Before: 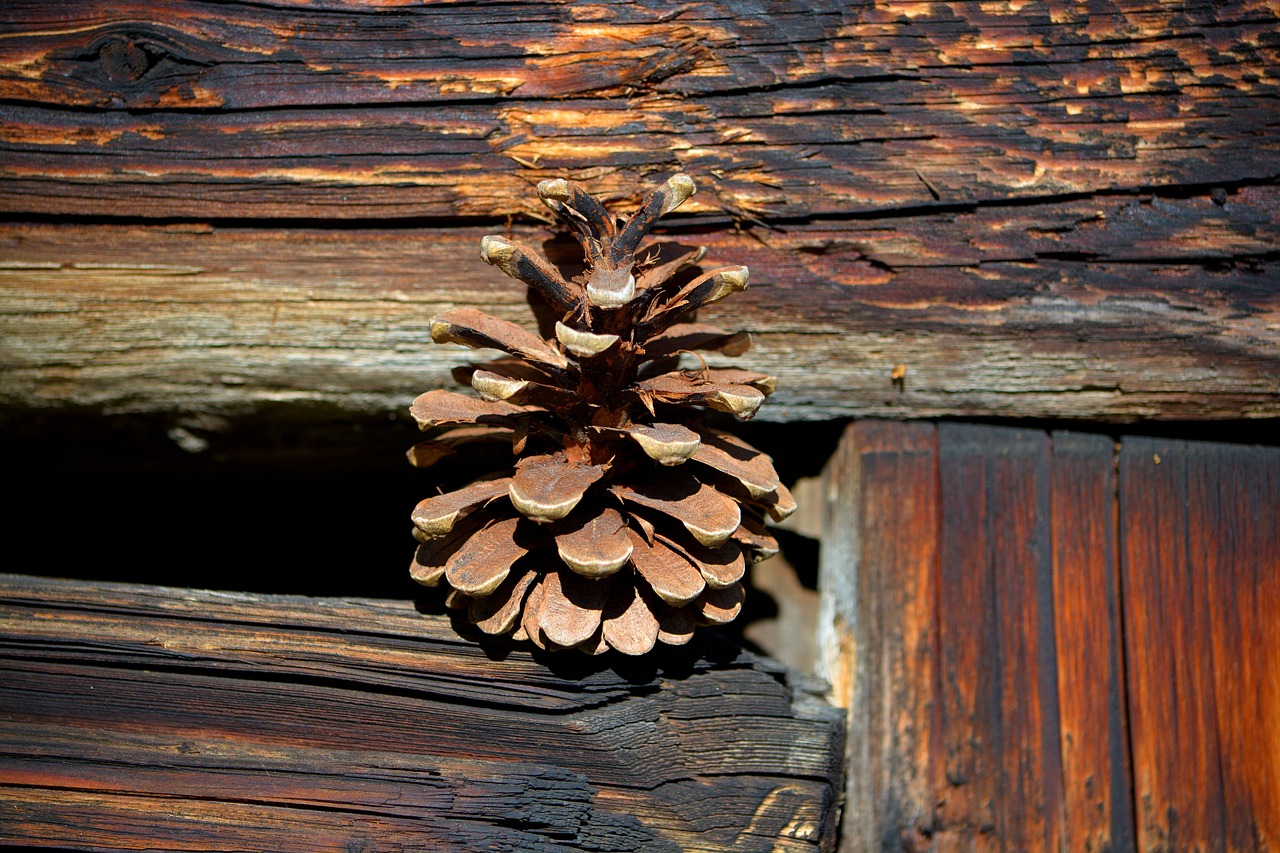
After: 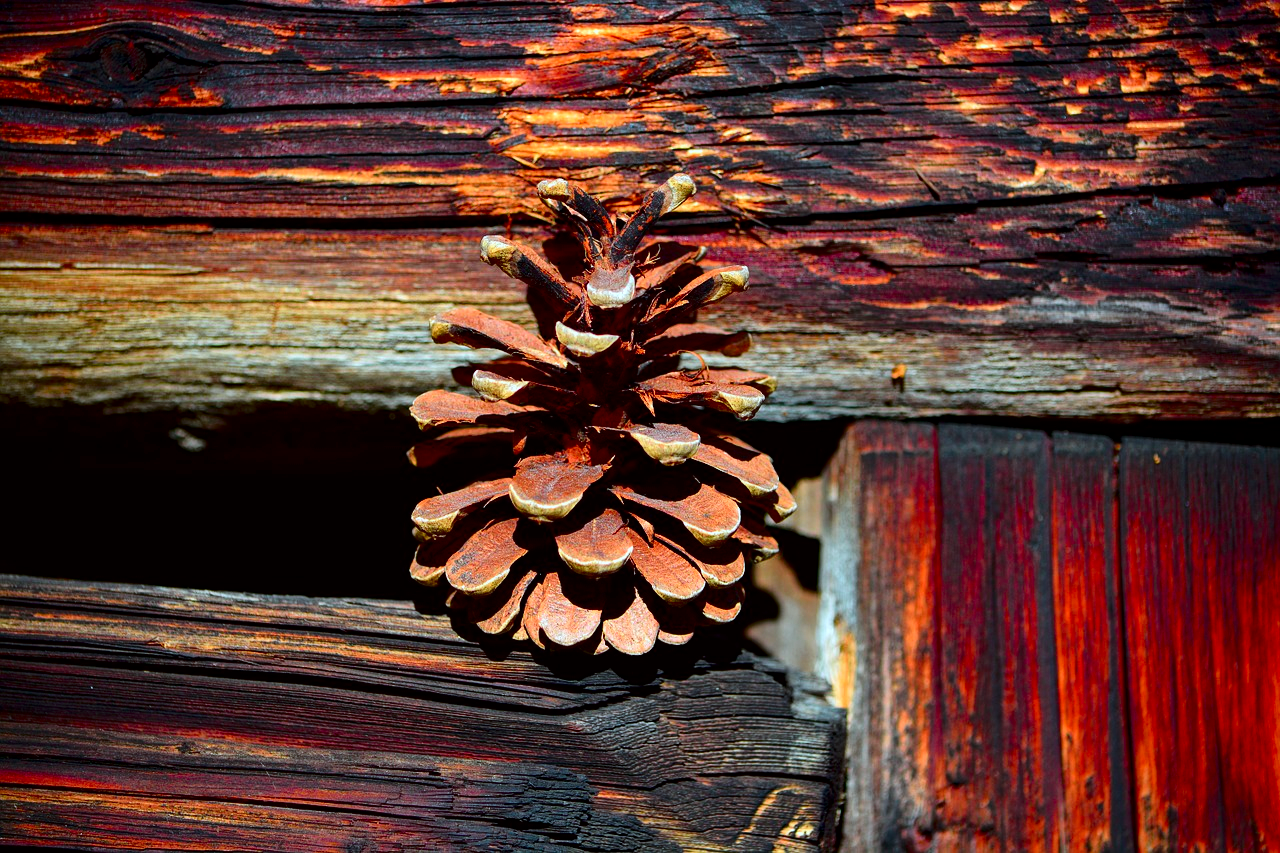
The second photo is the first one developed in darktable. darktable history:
tone curve: curves: ch0 [(0, 0) (0.106, 0.026) (0.275, 0.155) (0.392, 0.314) (0.513, 0.481) (0.657, 0.667) (1, 1)]; ch1 [(0, 0) (0.5, 0.511) (0.536, 0.579) (0.587, 0.69) (1, 1)]; ch2 [(0, 0) (0.5, 0.5) (0.55, 0.552) (0.625, 0.699) (1, 1)], color space Lab, independent channels, preserve colors none
local contrast: highlights 100%, shadows 100%, detail 120%, midtone range 0.2
color correction: highlights a* -10.04, highlights b* -10.37
